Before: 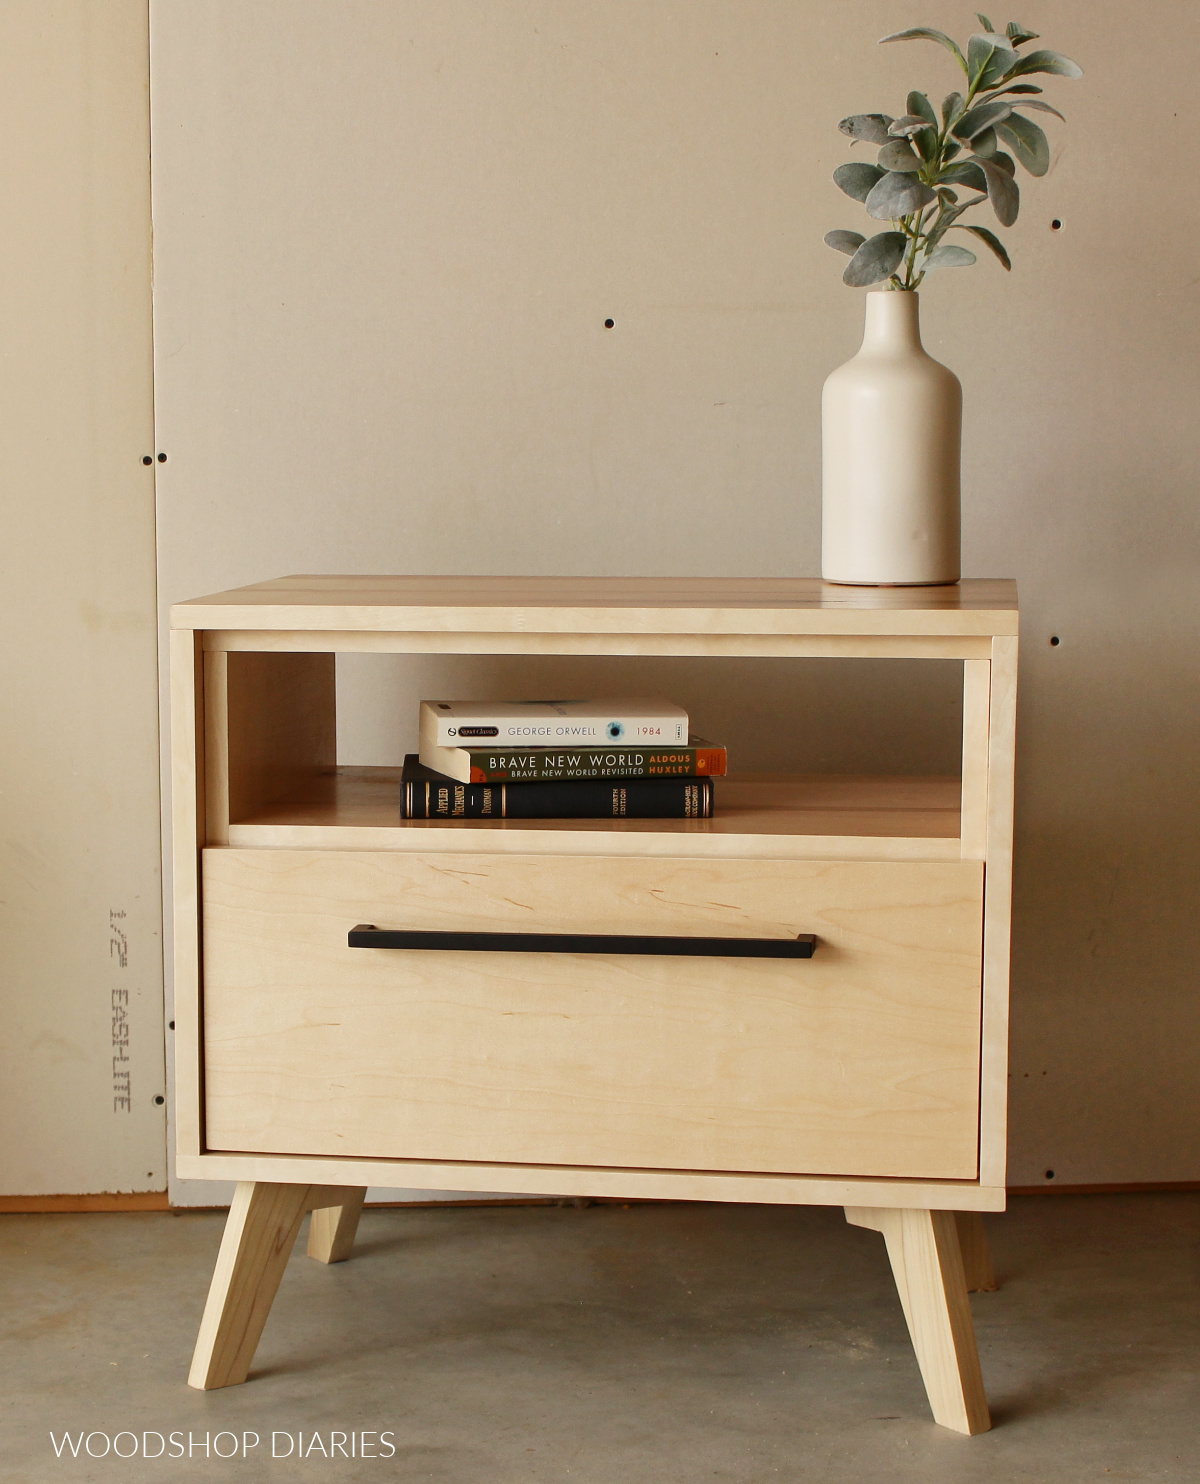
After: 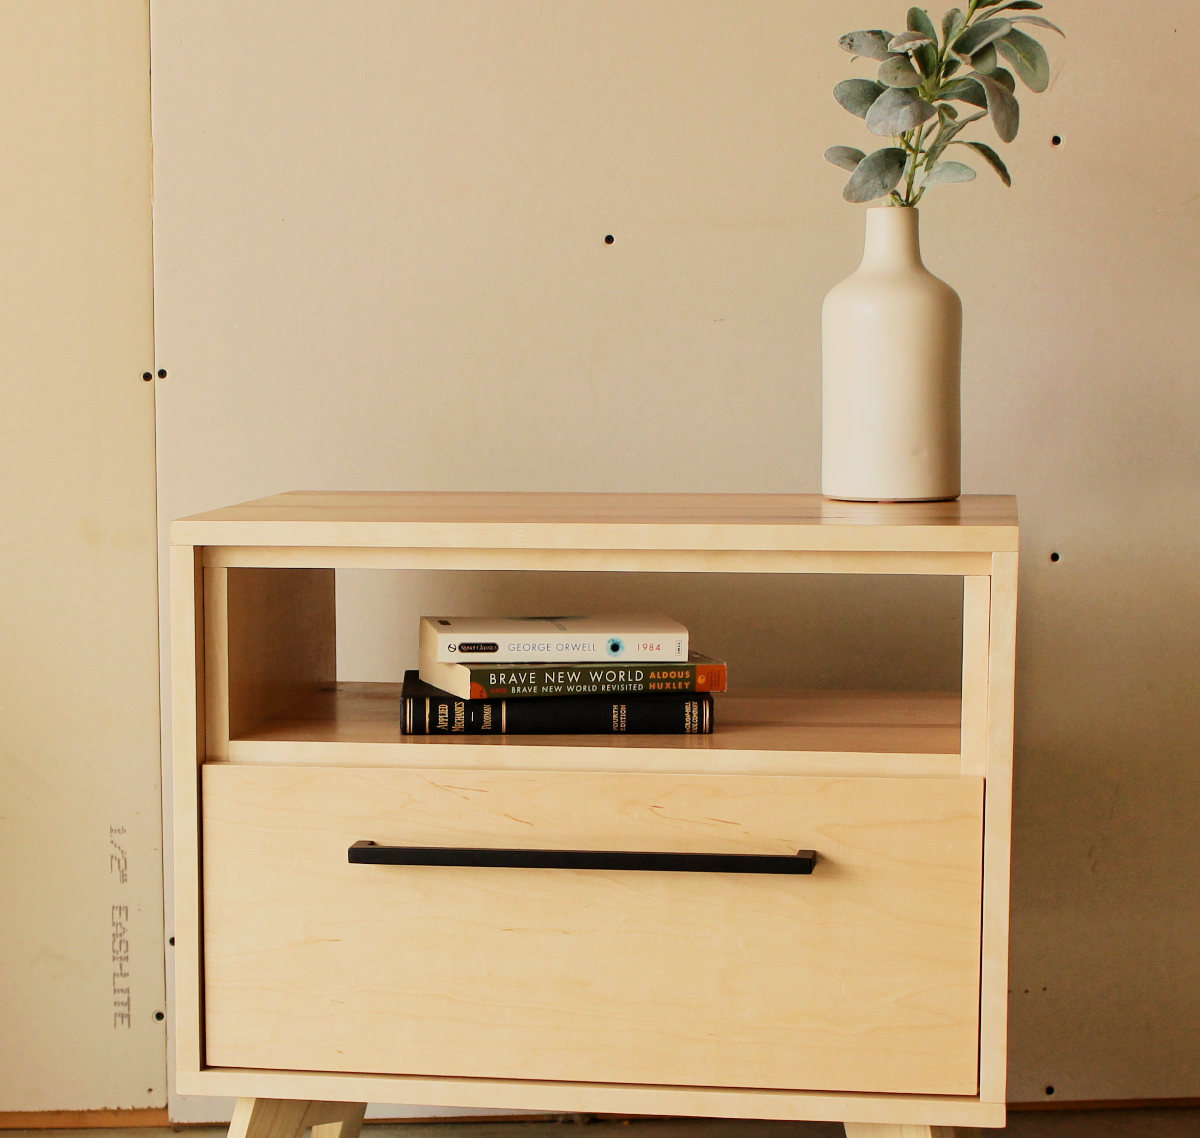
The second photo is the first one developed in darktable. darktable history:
crop: top 5.667%, bottom 17.637%
exposure: black level correction 0.001, exposure 0.5 EV, compensate exposure bias true, compensate highlight preservation false
velvia: on, module defaults
filmic rgb: black relative exposure -7.65 EV, white relative exposure 4.56 EV, hardness 3.61, color science v6 (2022)
